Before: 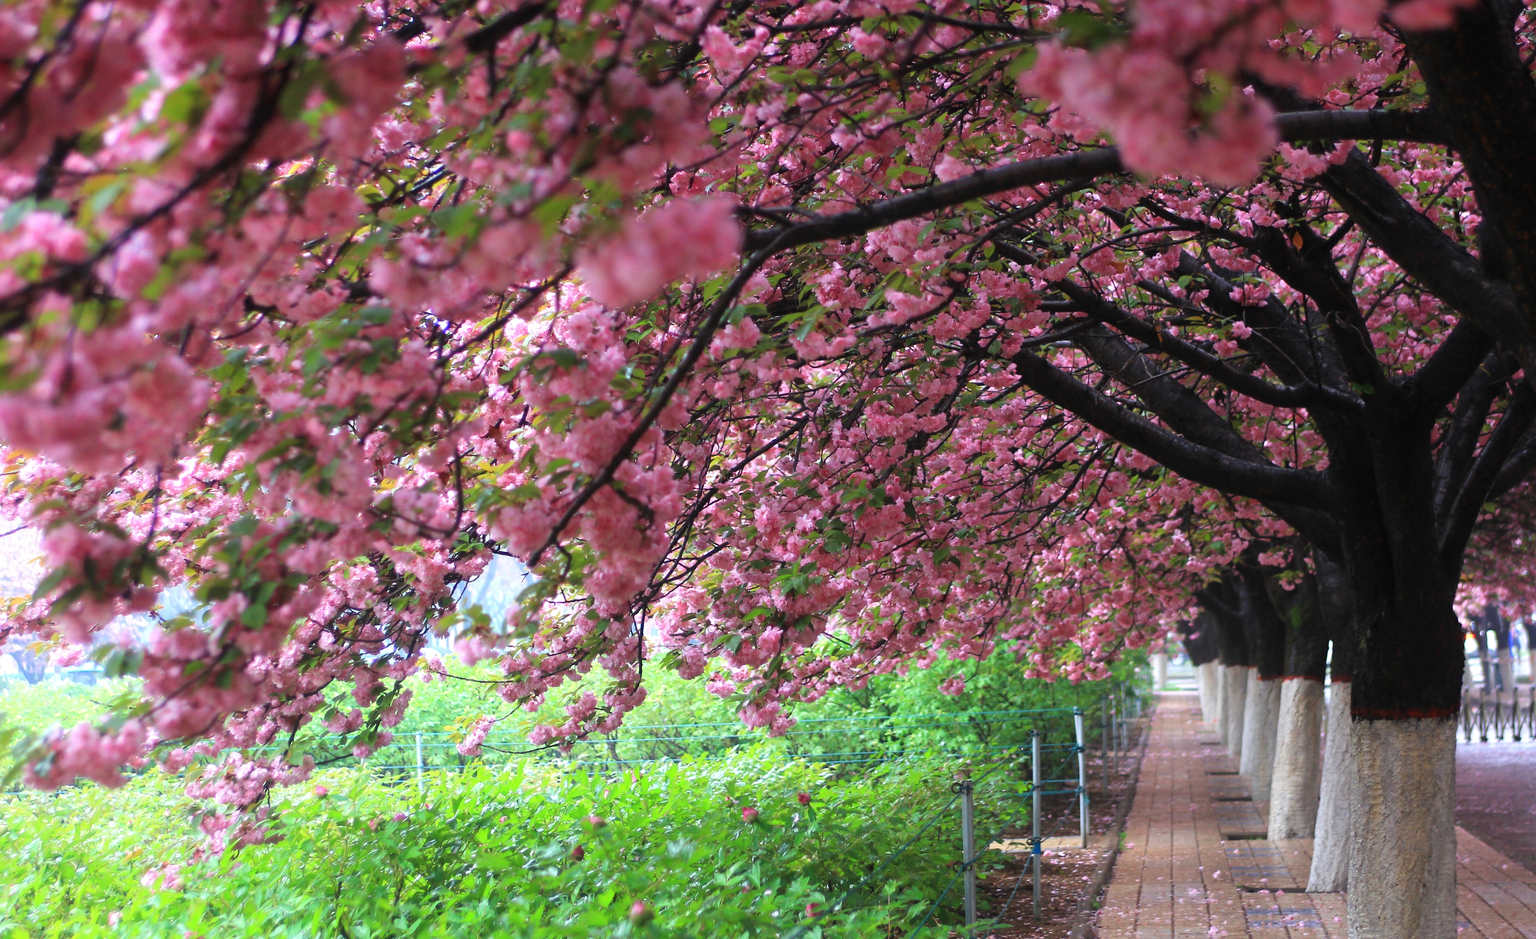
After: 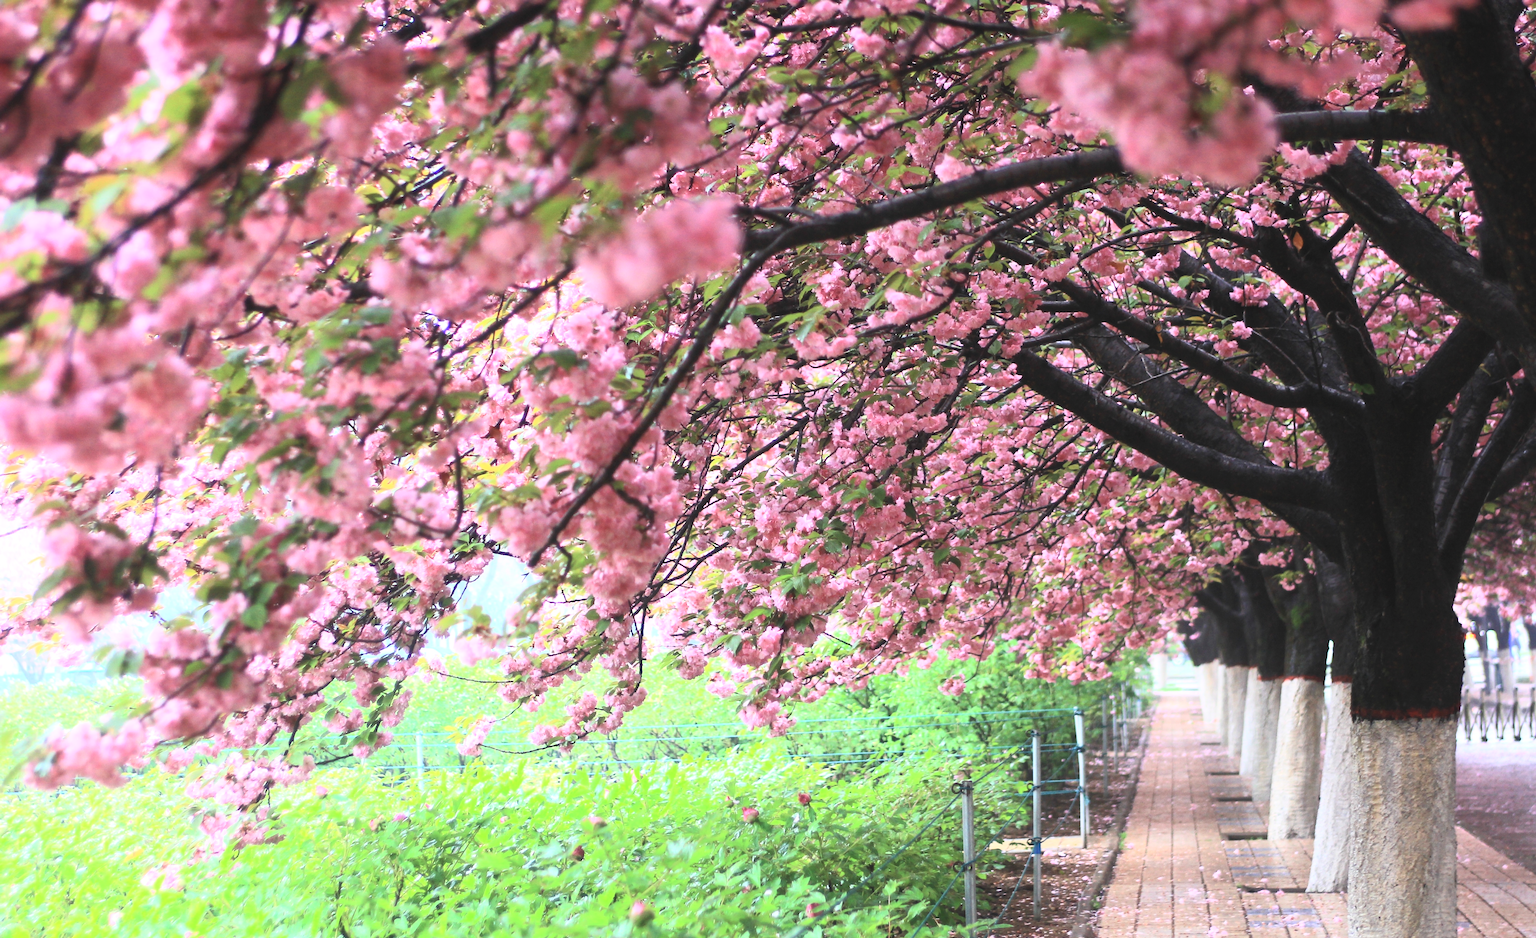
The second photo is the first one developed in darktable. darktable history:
contrast brightness saturation: contrast 0.394, brightness 0.54
